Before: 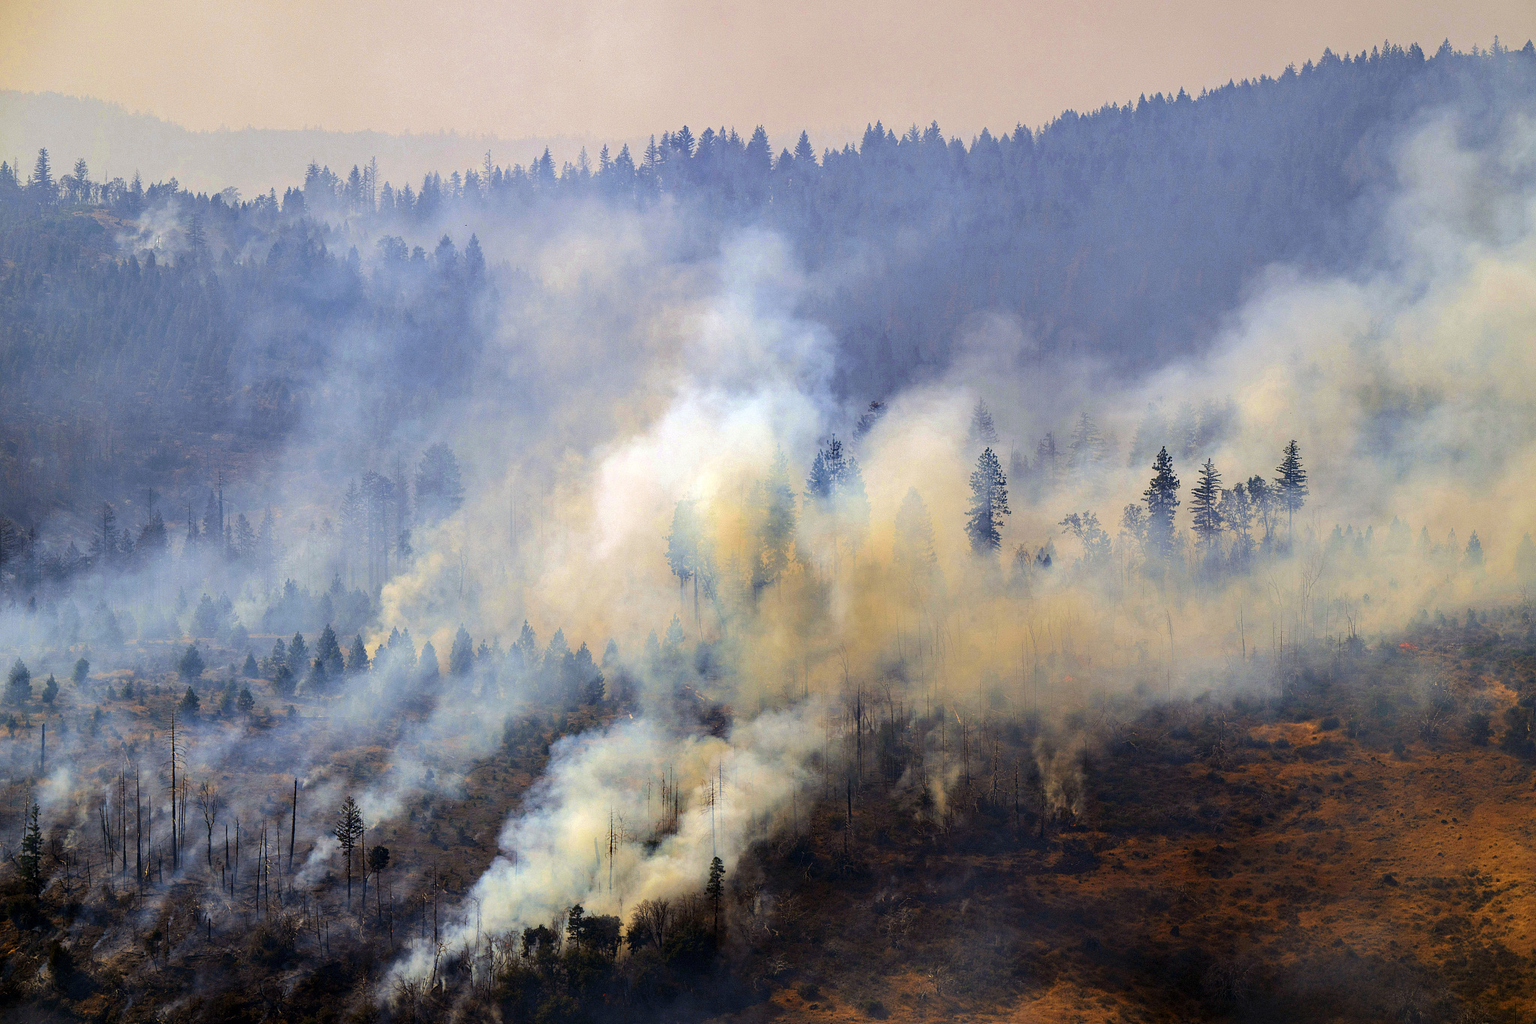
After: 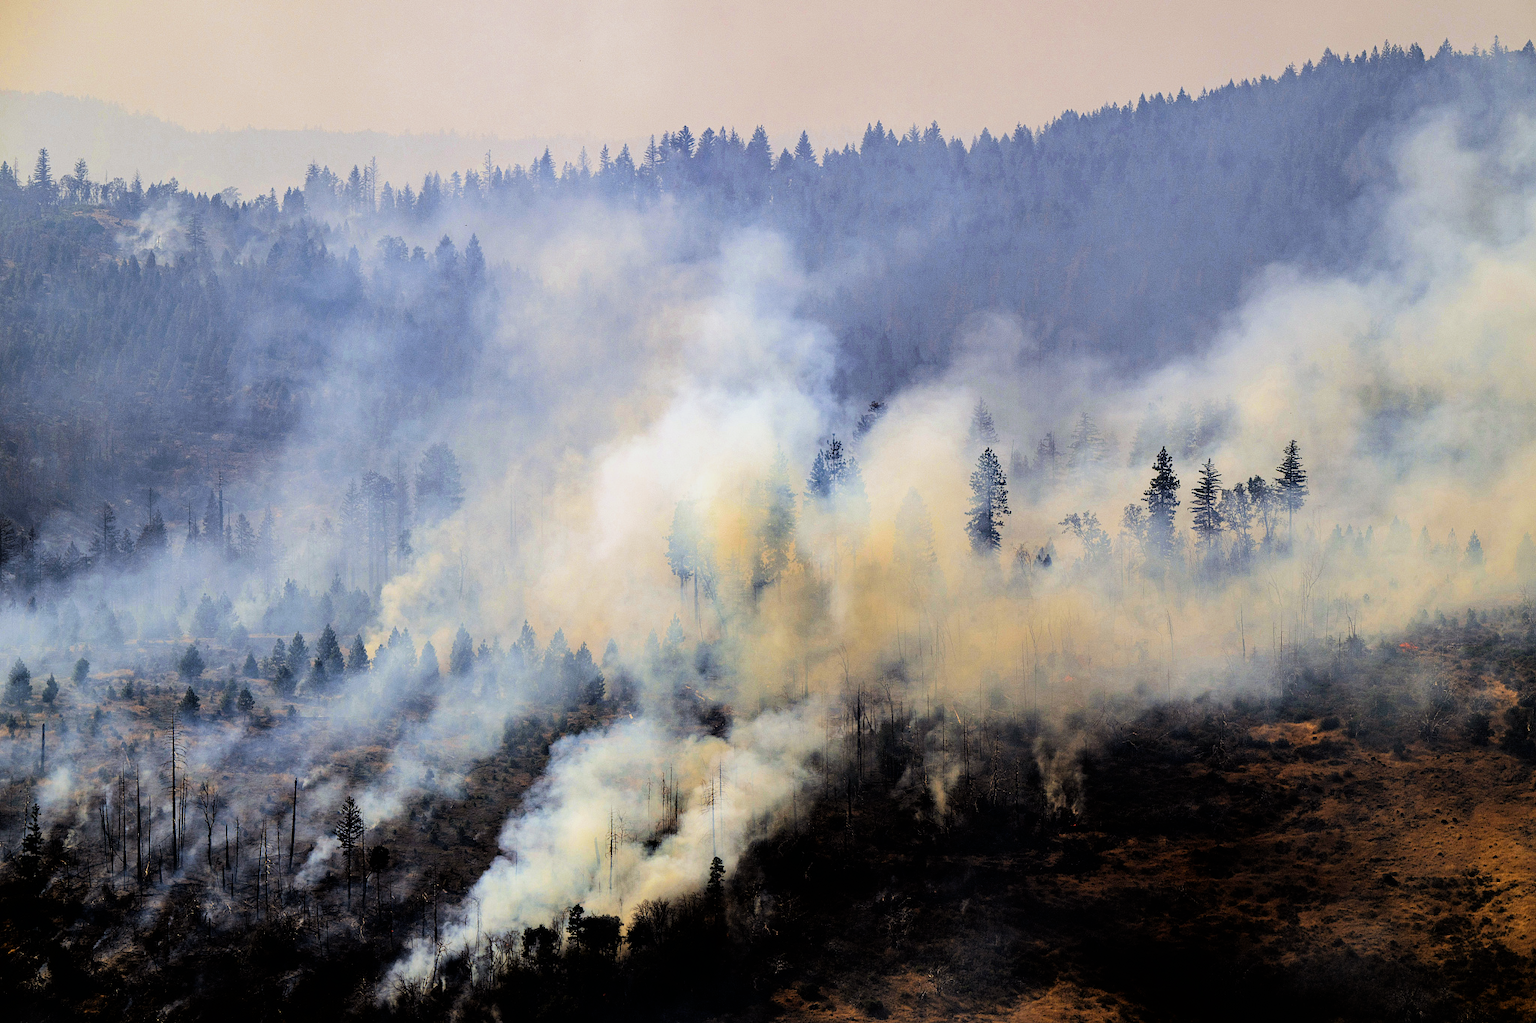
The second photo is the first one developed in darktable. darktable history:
filmic rgb: black relative exposure -5.14 EV, white relative exposure 3.52 EV, hardness 3.16, contrast 1.411, highlights saturation mix -30.32%
